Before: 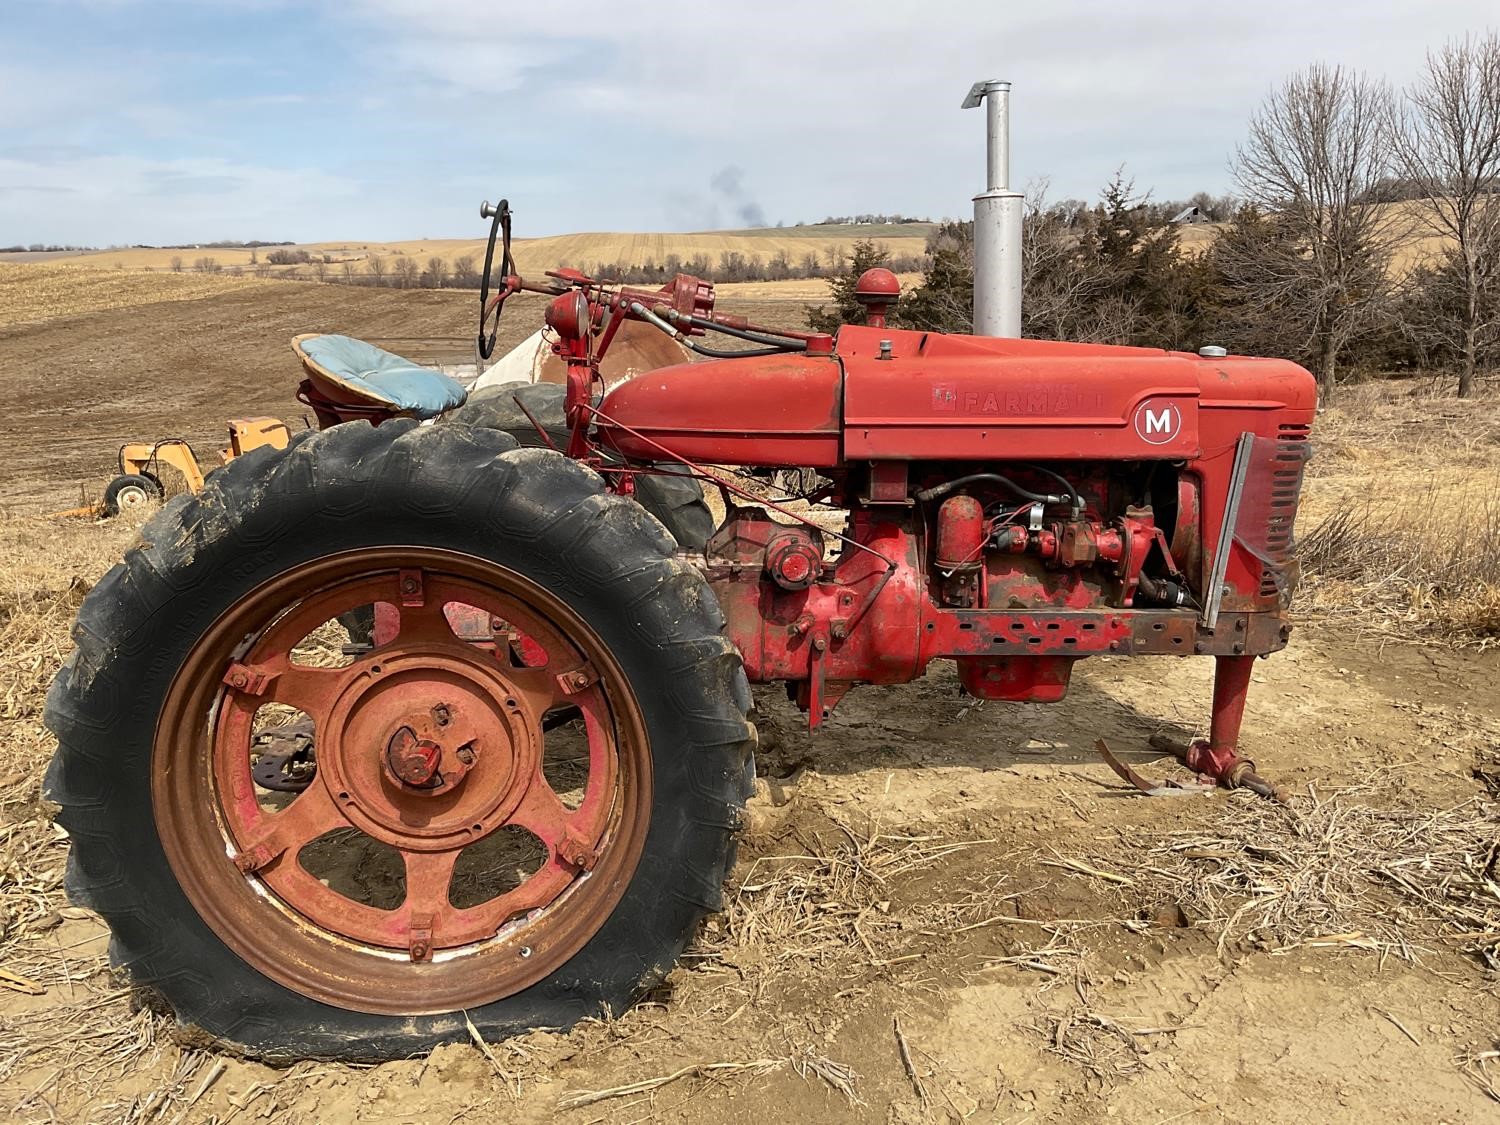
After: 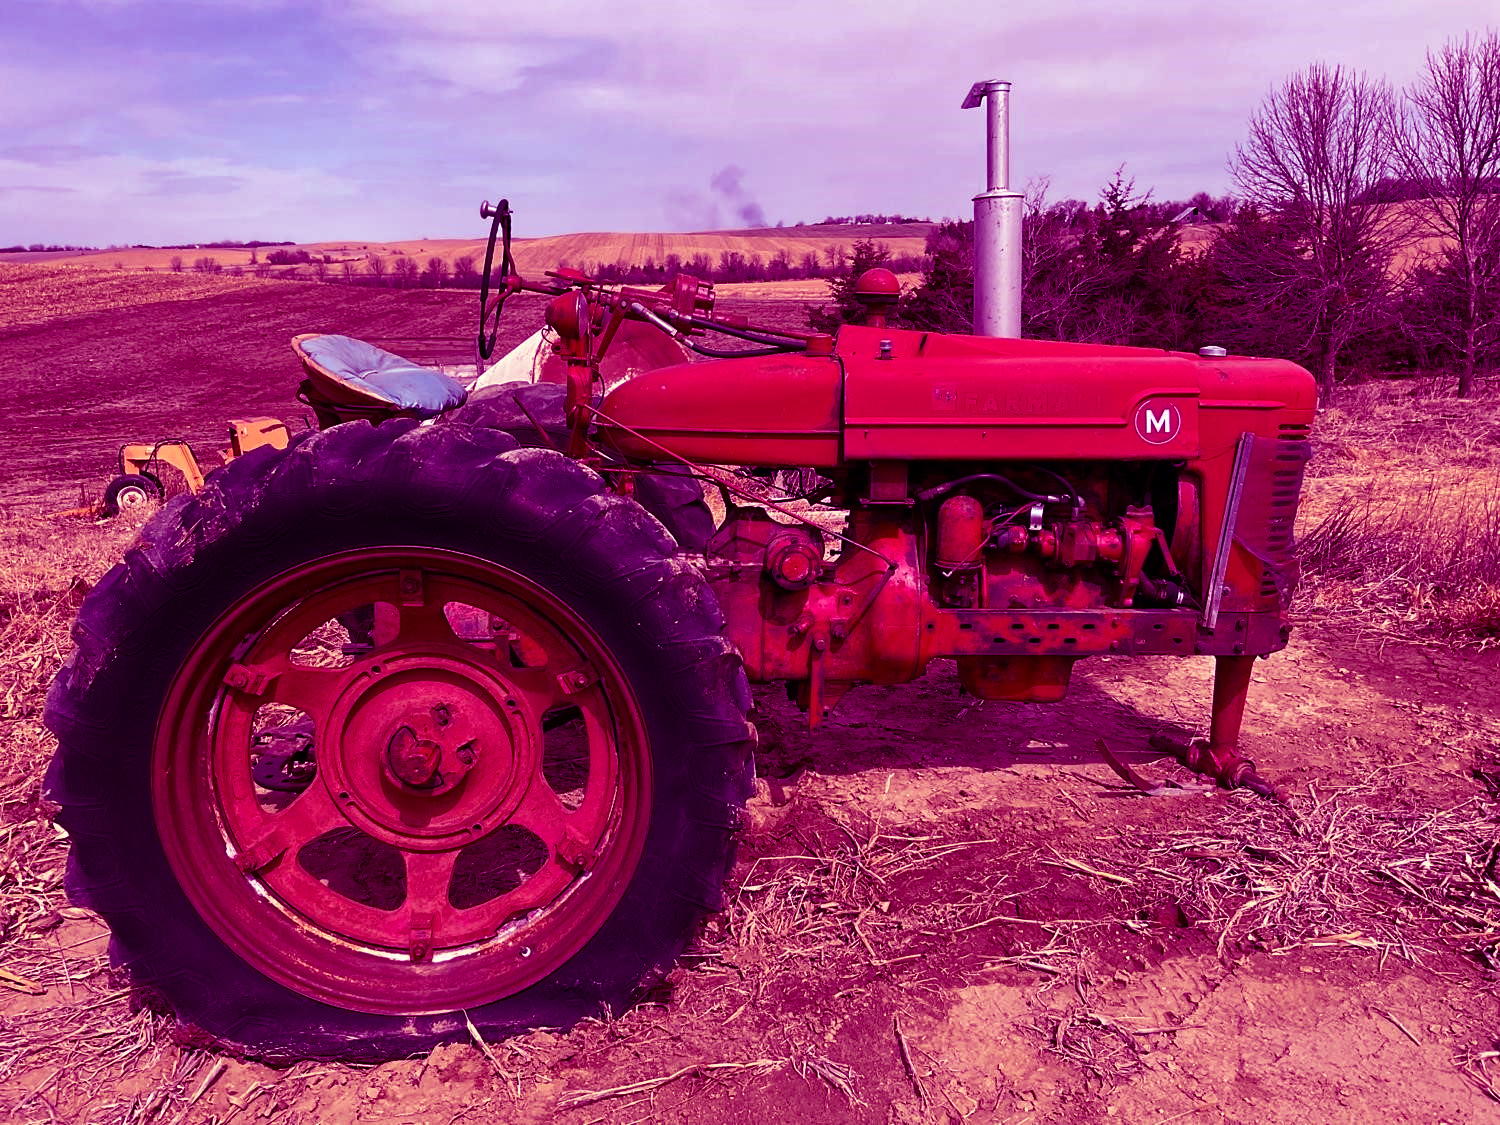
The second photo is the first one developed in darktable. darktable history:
color balance: mode lift, gamma, gain (sRGB), lift [1, 1, 0.101, 1]
velvia: on, module defaults
